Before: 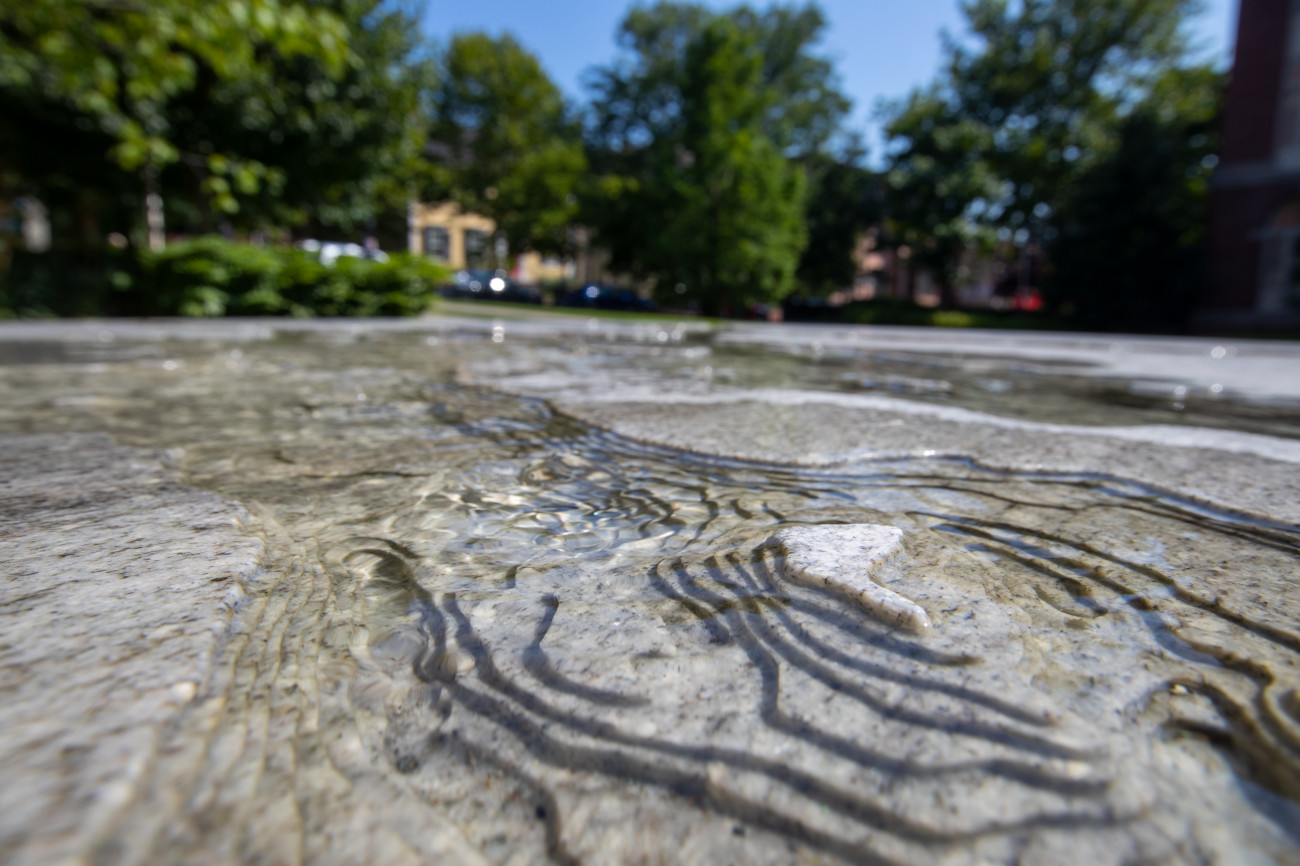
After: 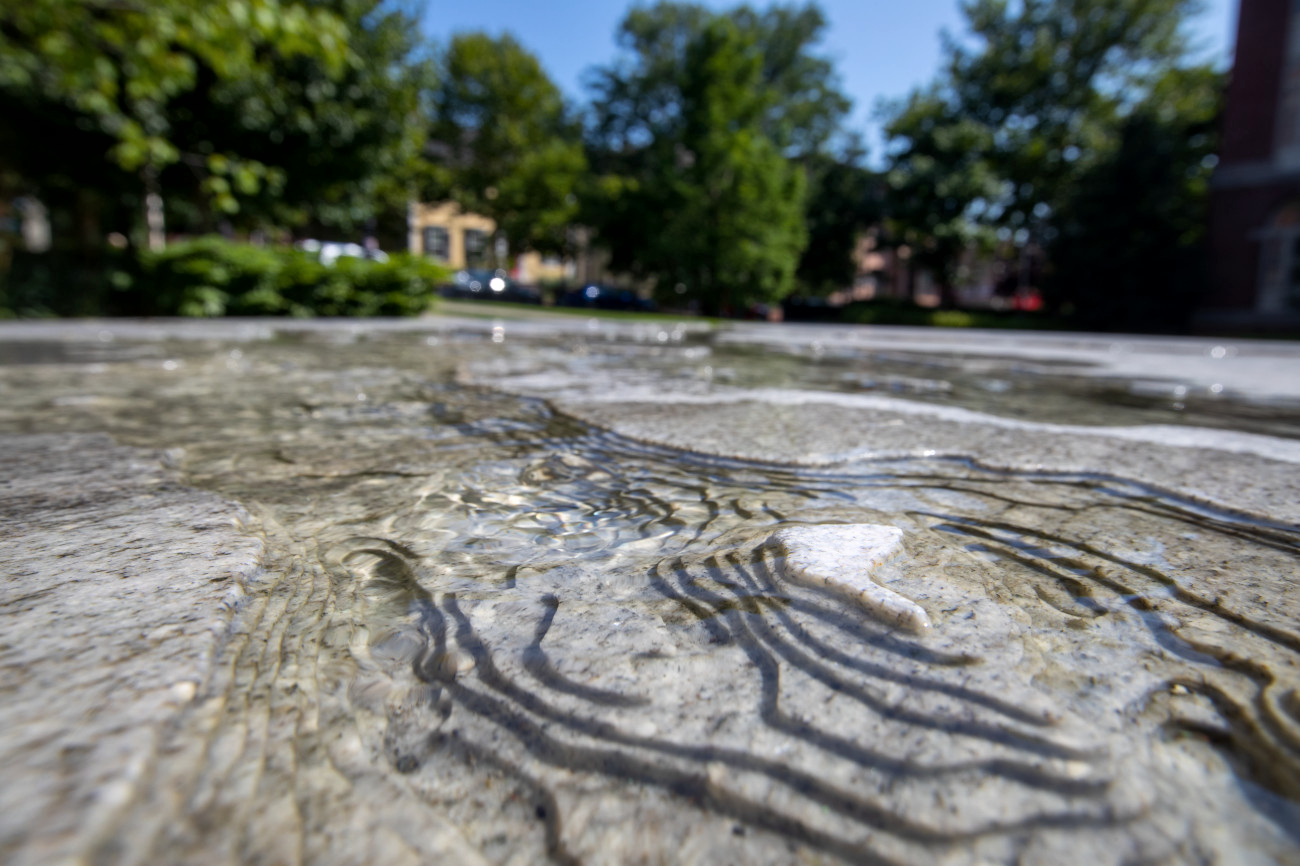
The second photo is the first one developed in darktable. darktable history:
local contrast: mode bilateral grid, contrast 20, coarseness 50, detail 120%, midtone range 0.2
bloom: size 5%, threshold 95%, strength 15%
